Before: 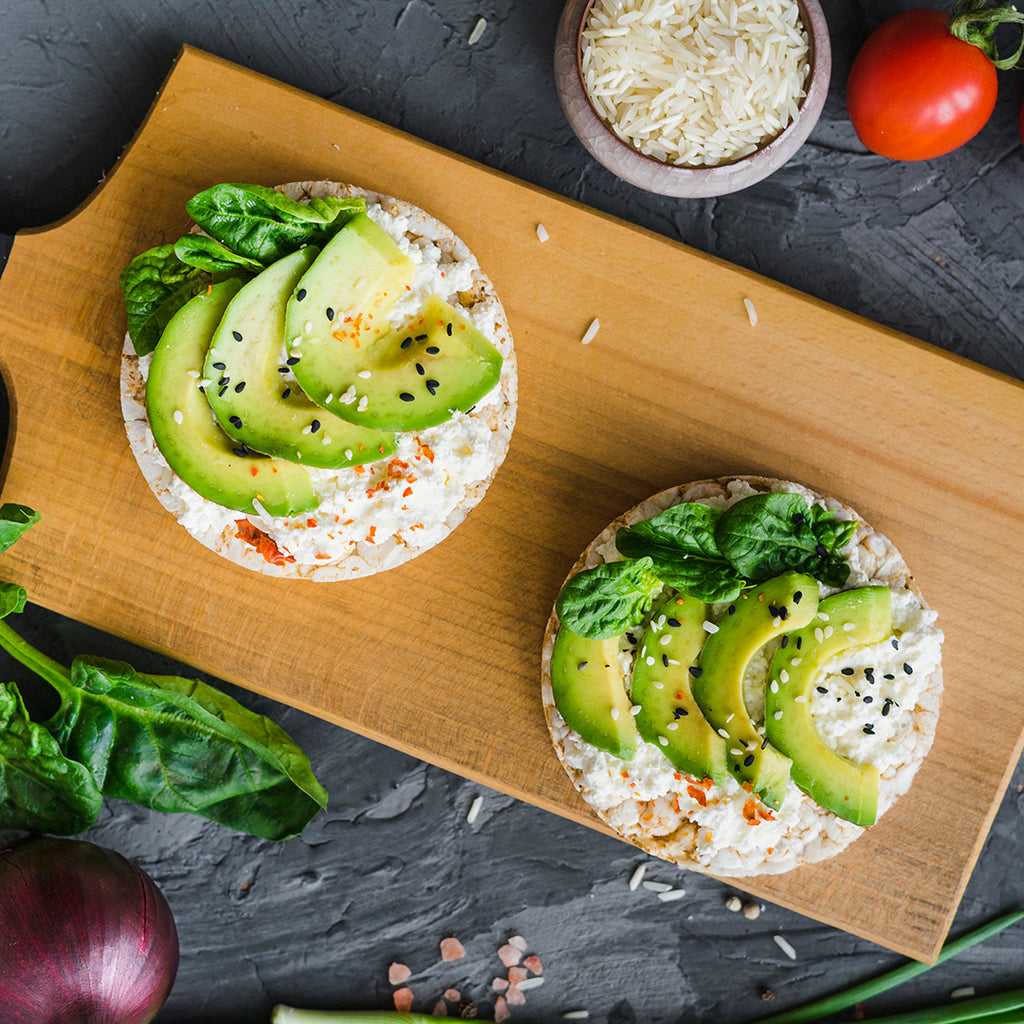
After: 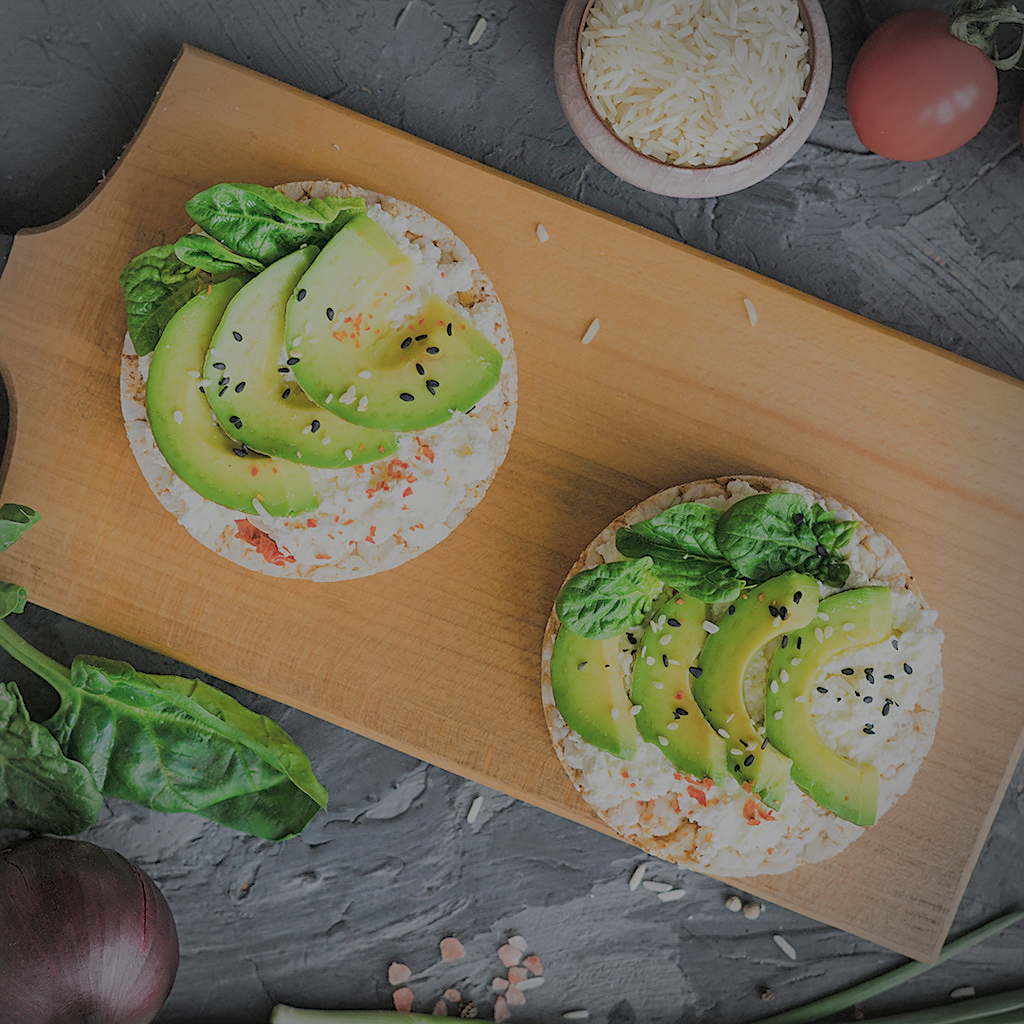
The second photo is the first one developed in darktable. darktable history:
sharpen: radius 1.883, amount 0.411, threshold 1.275
filmic rgb: black relative exposure -13.88 EV, white relative exposure 7.94 EV, hardness 3.75, latitude 49.69%, contrast 0.511
color balance rgb: perceptual saturation grading › global saturation -3.935%, global vibrance 20%
vignetting: saturation -0.661, automatic ratio true
